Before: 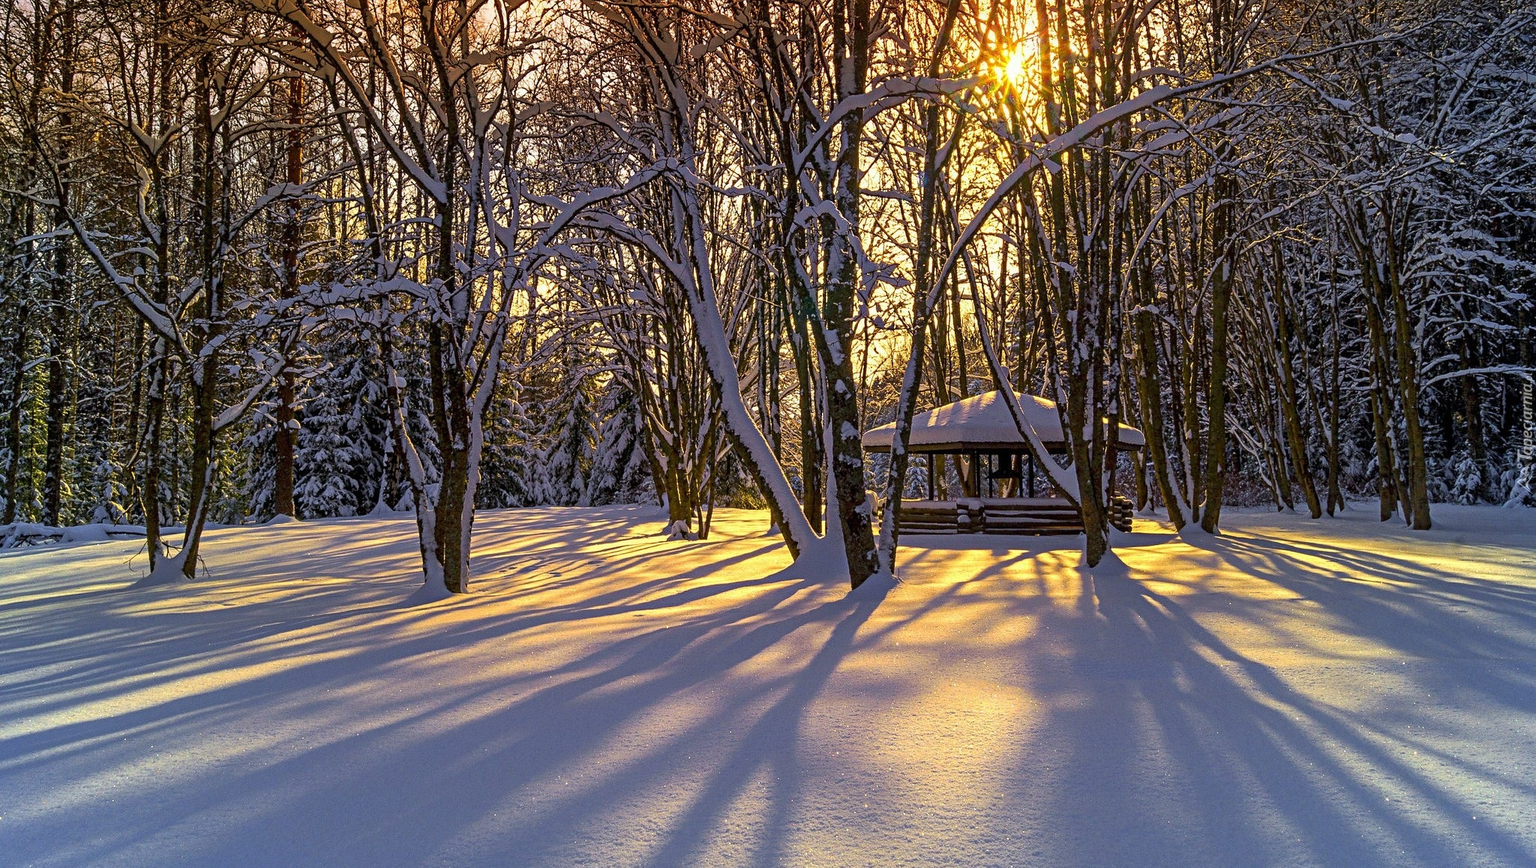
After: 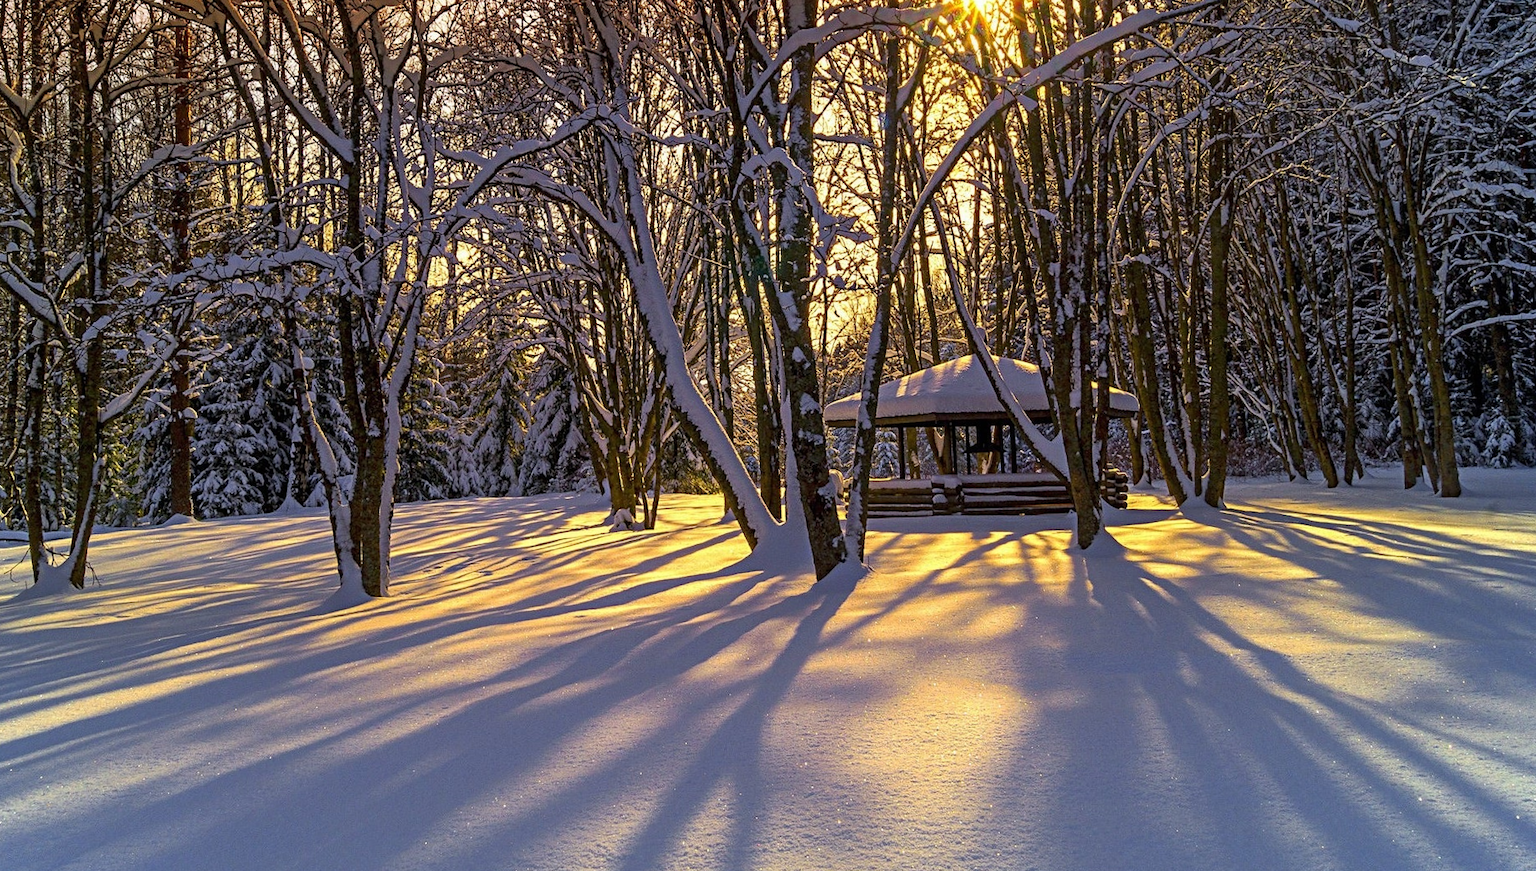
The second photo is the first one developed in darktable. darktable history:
crop and rotate: angle 1.54°, left 6.078%, top 5.715%
